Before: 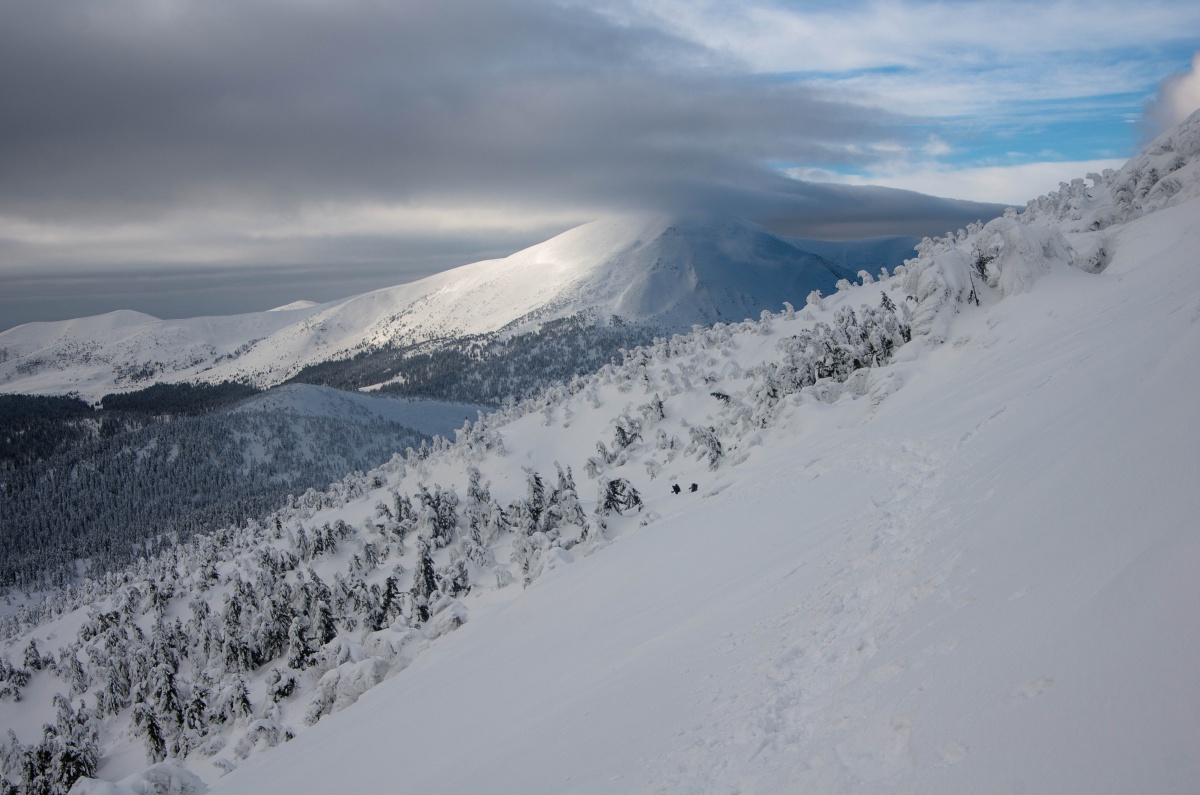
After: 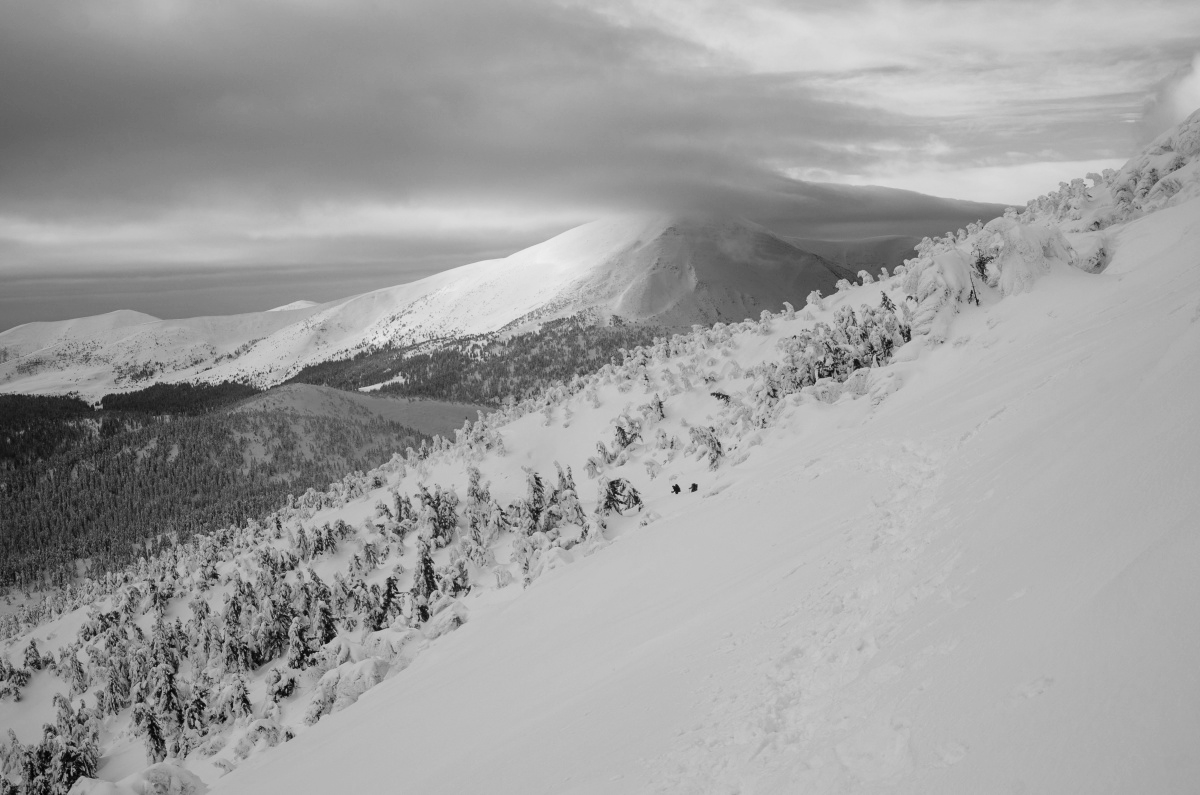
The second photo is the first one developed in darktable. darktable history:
monochrome: a 14.95, b -89.96
contrast brightness saturation: contrast 0.2, brightness 0.16, saturation 0.22
